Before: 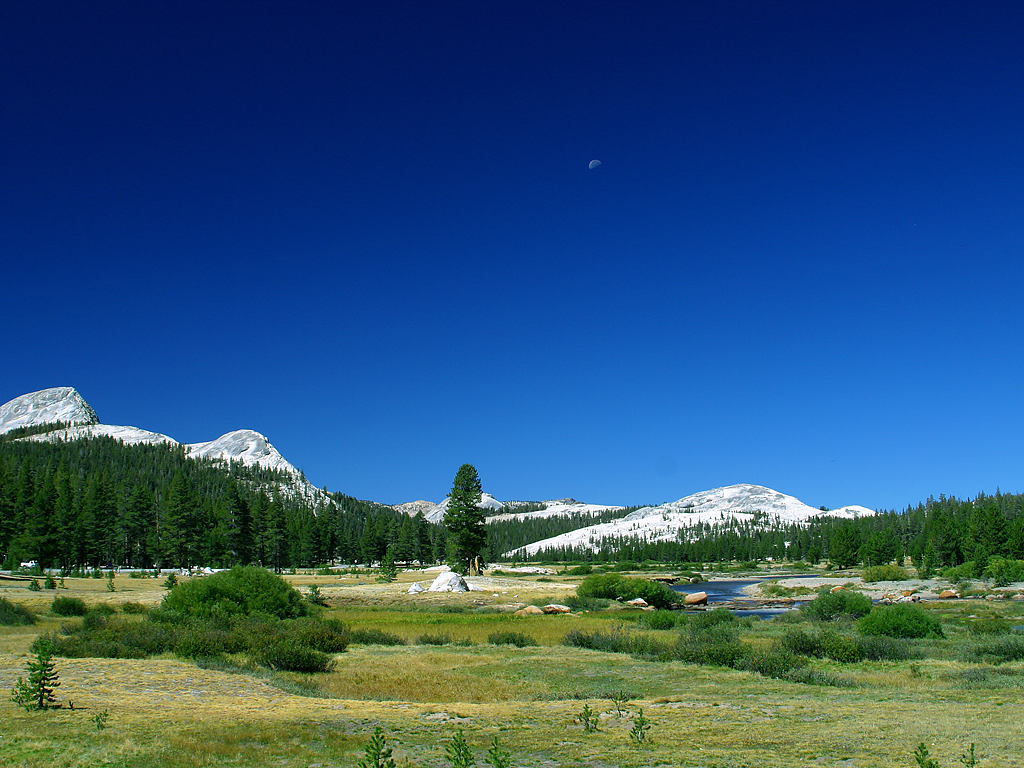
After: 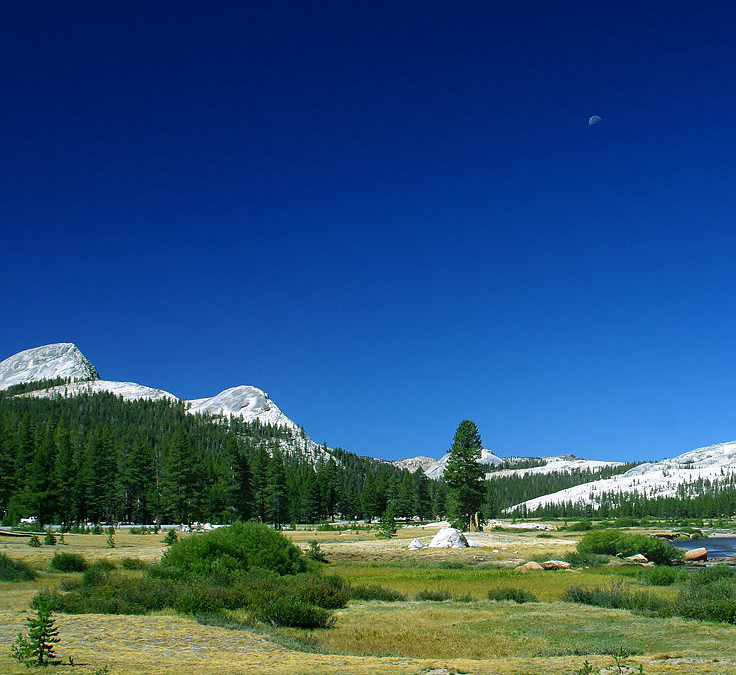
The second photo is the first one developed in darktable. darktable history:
bloom: size 13.65%, threshold 98.39%, strength 4.82%
crop: top 5.803%, right 27.864%, bottom 5.804%
